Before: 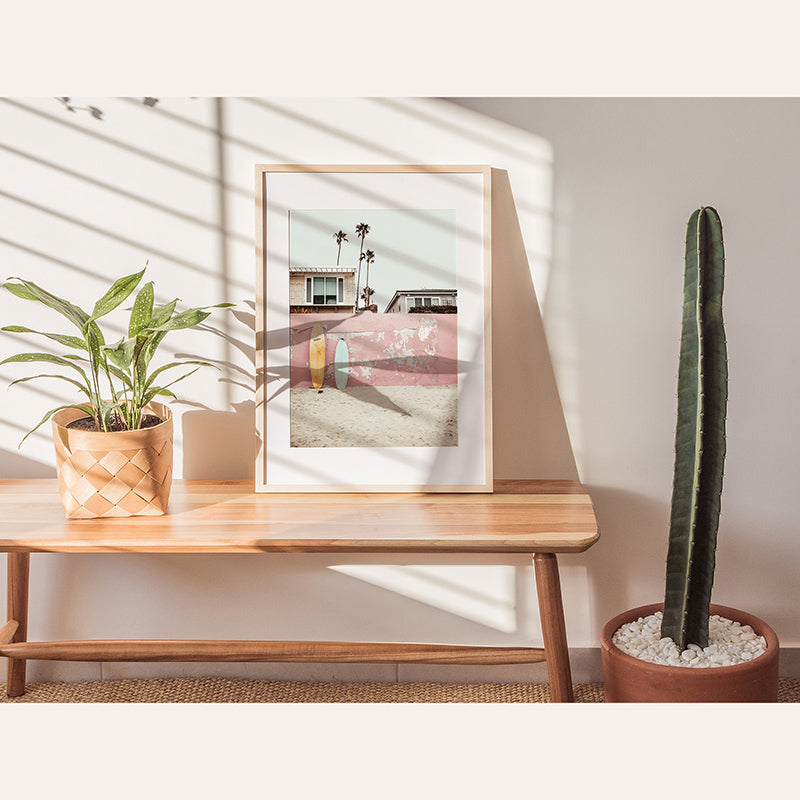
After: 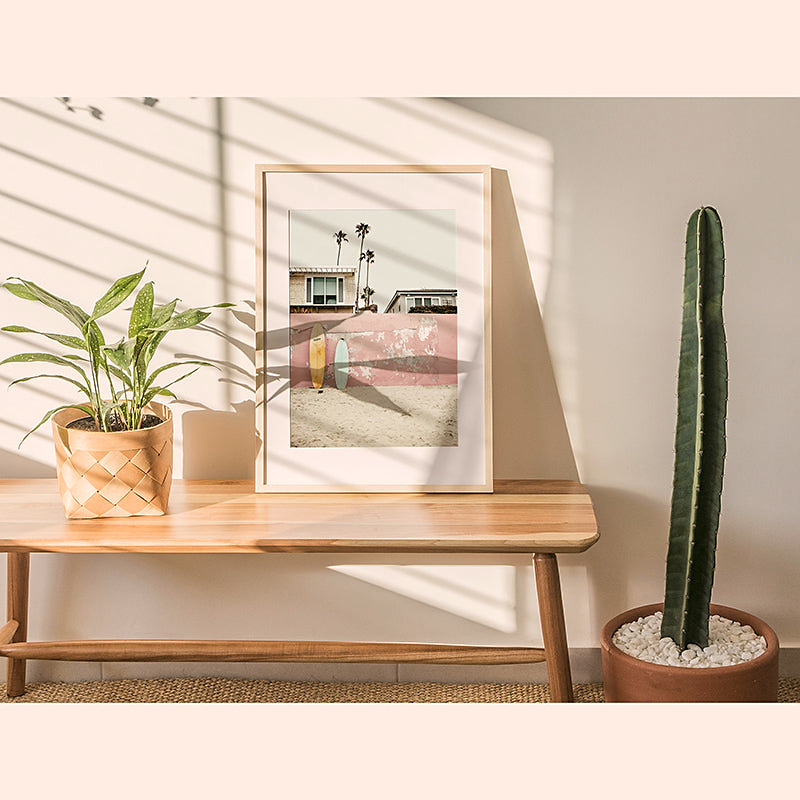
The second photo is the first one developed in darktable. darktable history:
color correction: highlights a* 4.22, highlights b* 4.96, shadows a* -8.18, shadows b* 4.8
sharpen: radius 1.496, amount 0.416, threshold 1.617
